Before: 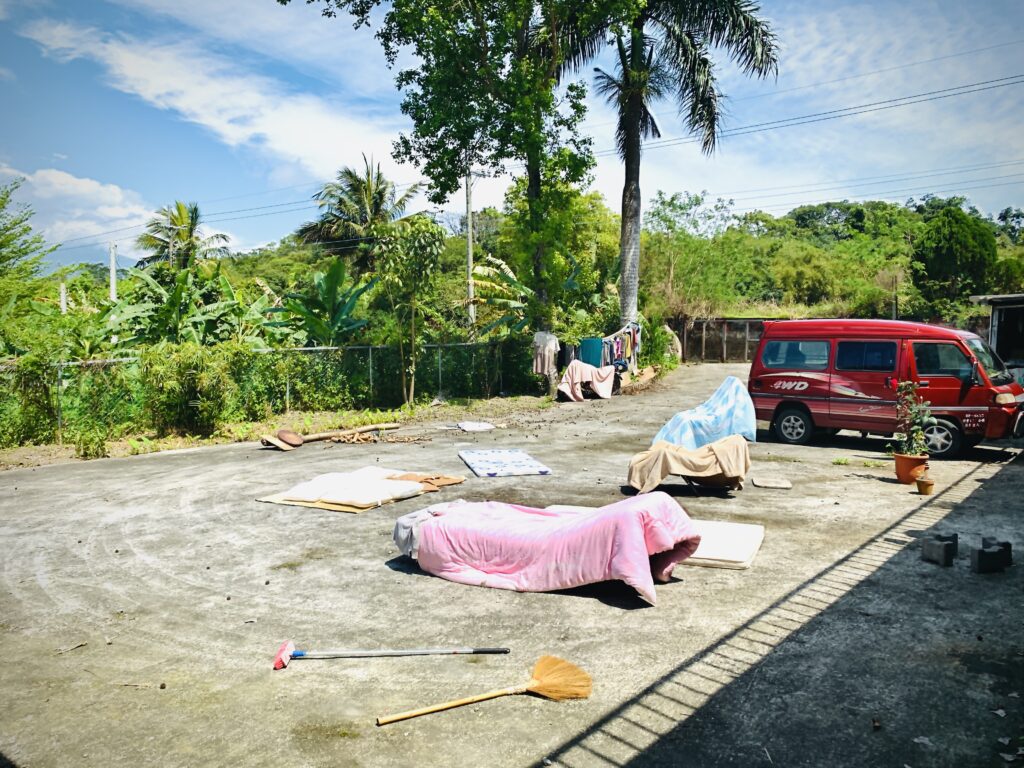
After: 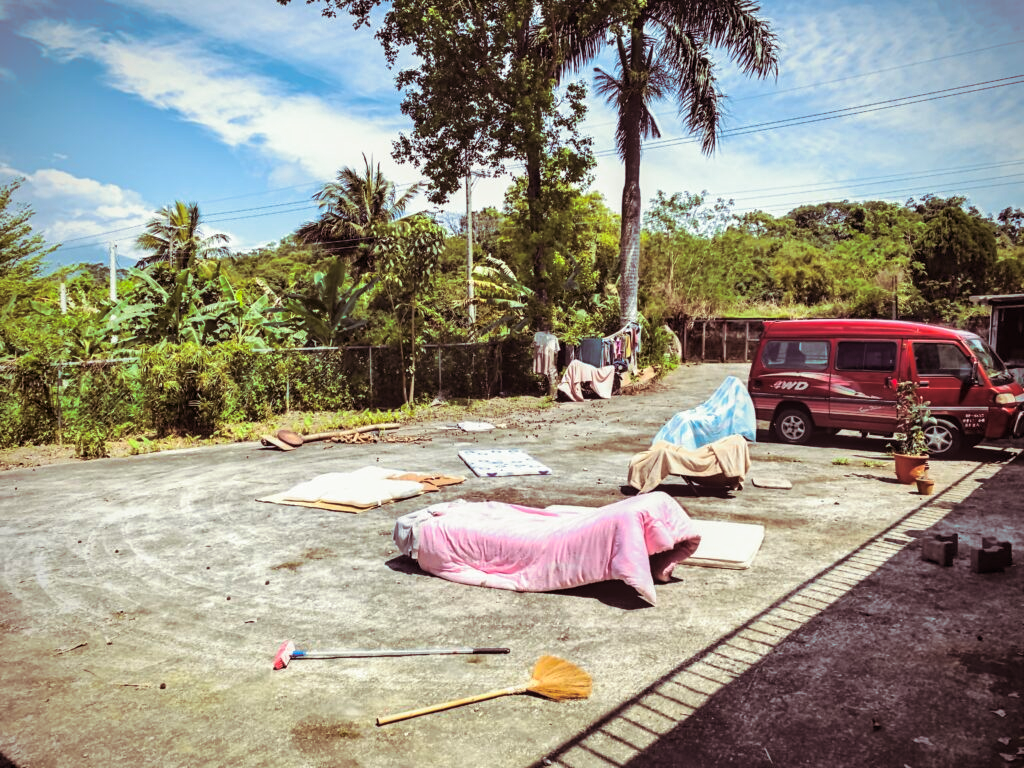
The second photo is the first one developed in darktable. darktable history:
local contrast: on, module defaults
split-toning: on, module defaults
